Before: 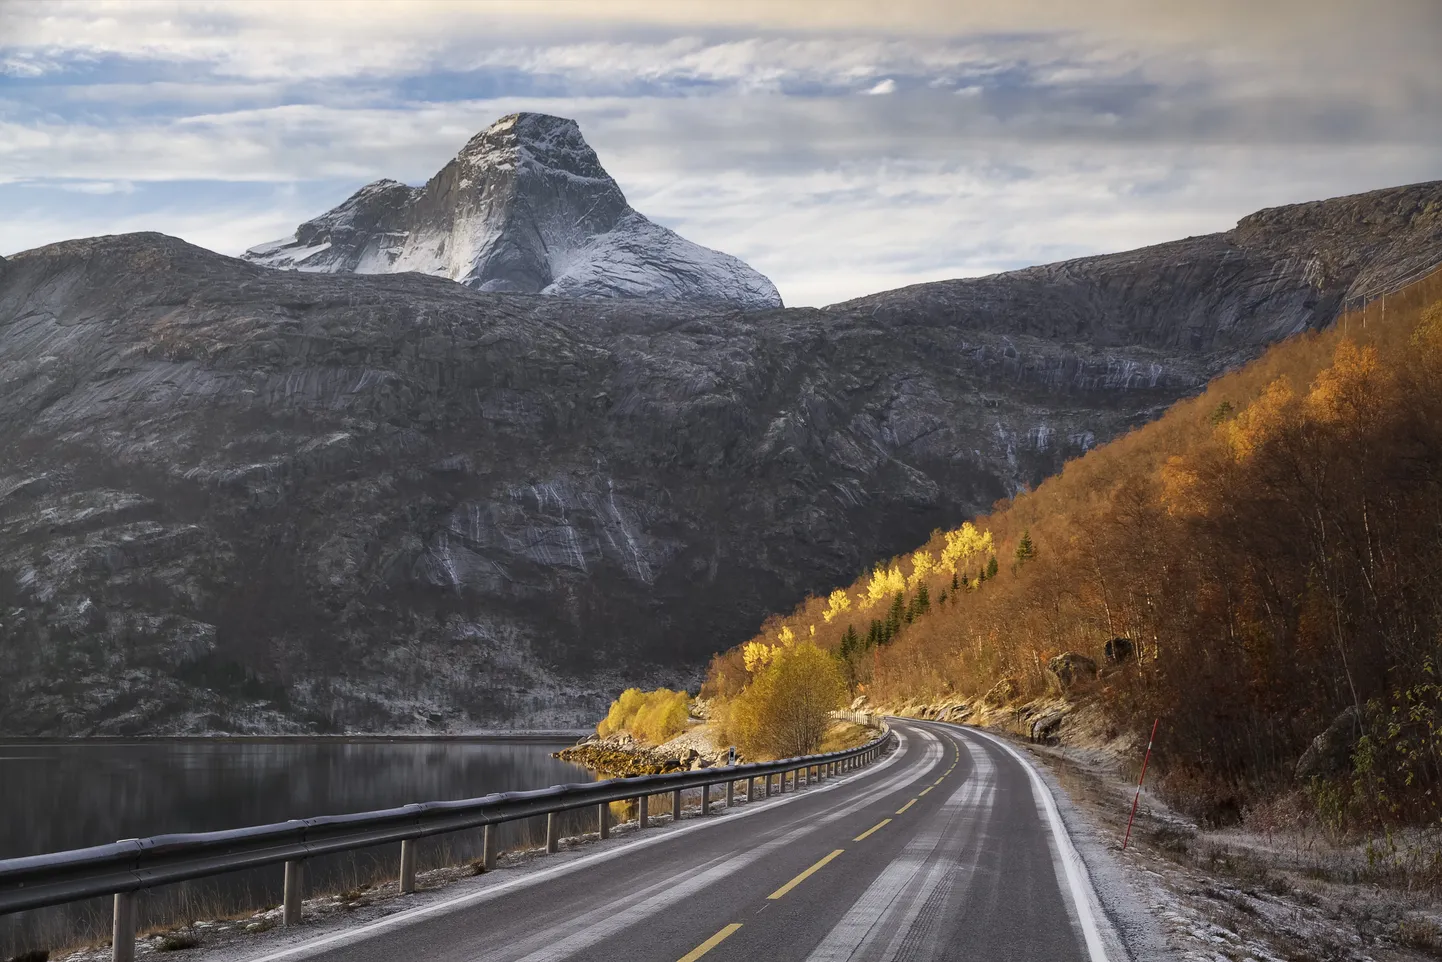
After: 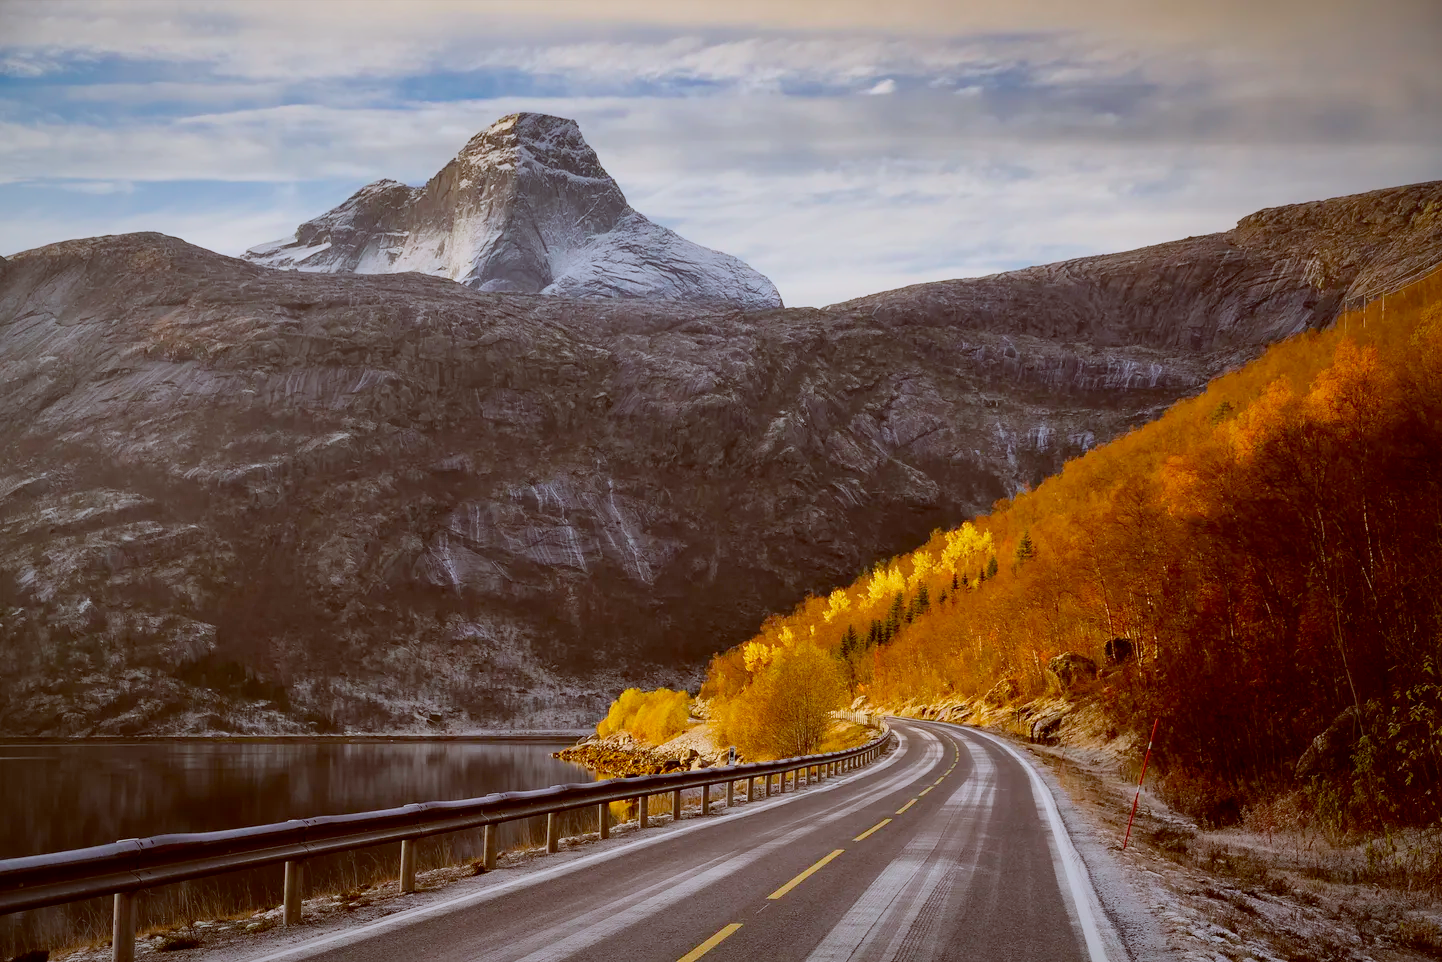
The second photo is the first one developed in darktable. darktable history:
color balance: lift [1, 1.011, 0.999, 0.989], gamma [1.109, 1.045, 1.039, 0.955], gain [0.917, 0.936, 0.952, 1.064], contrast 2.32%, contrast fulcrum 19%, output saturation 101%
vignetting: fall-off start 80.87%, fall-off radius 61.59%, brightness -0.384, saturation 0.007, center (0, 0.007), automatic ratio true, width/height ratio 1.418
filmic rgb: black relative exposure -7.75 EV, white relative exposure 4.4 EV, threshold 3 EV, target black luminance 0%, hardness 3.76, latitude 50.51%, contrast 1.074, highlights saturation mix 10%, shadows ↔ highlights balance -0.22%, color science v4 (2020), enable highlight reconstruction true
